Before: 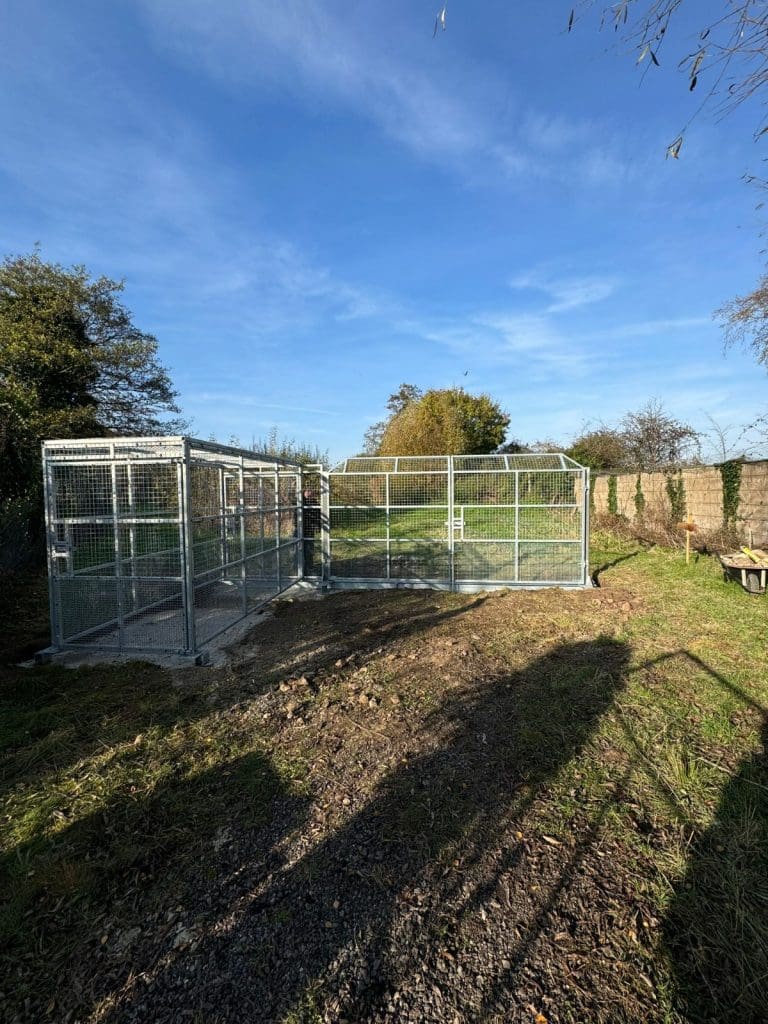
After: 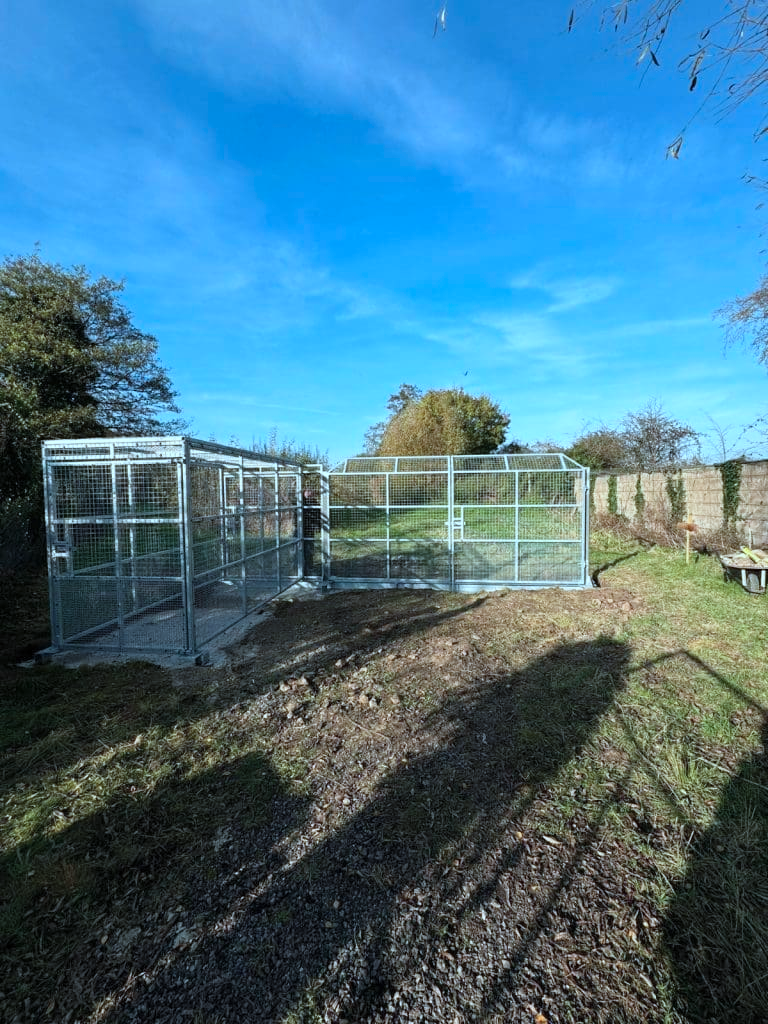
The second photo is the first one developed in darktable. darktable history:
contrast brightness saturation: contrast 0.05, brightness 0.06, saturation 0.01
color correction: highlights a* -9.73, highlights b* -21.22
